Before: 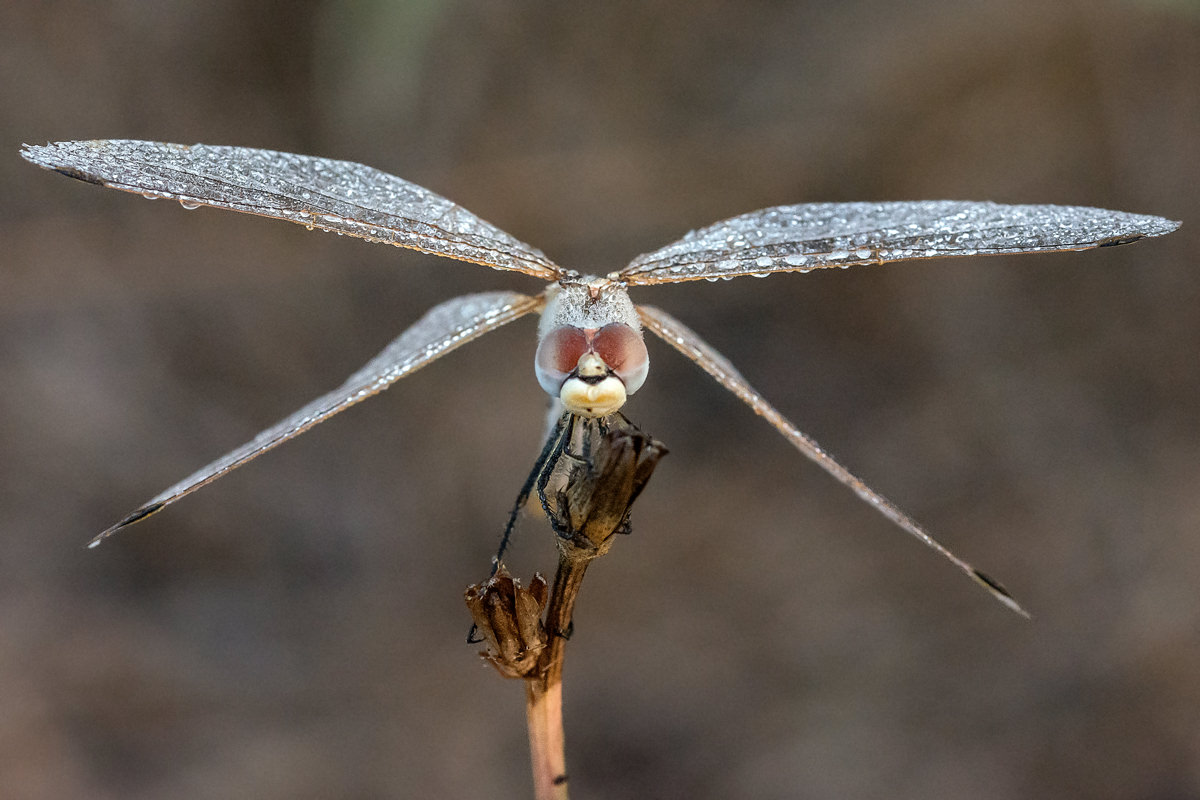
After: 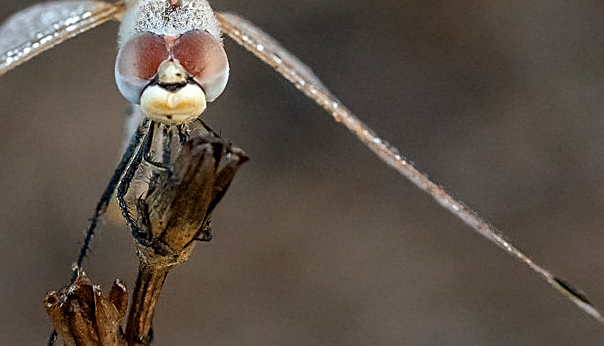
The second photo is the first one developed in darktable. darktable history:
exposure: compensate highlight preservation false
crop: left 35.042%, top 36.642%, right 14.559%, bottom 20.051%
sharpen: on, module defaults
